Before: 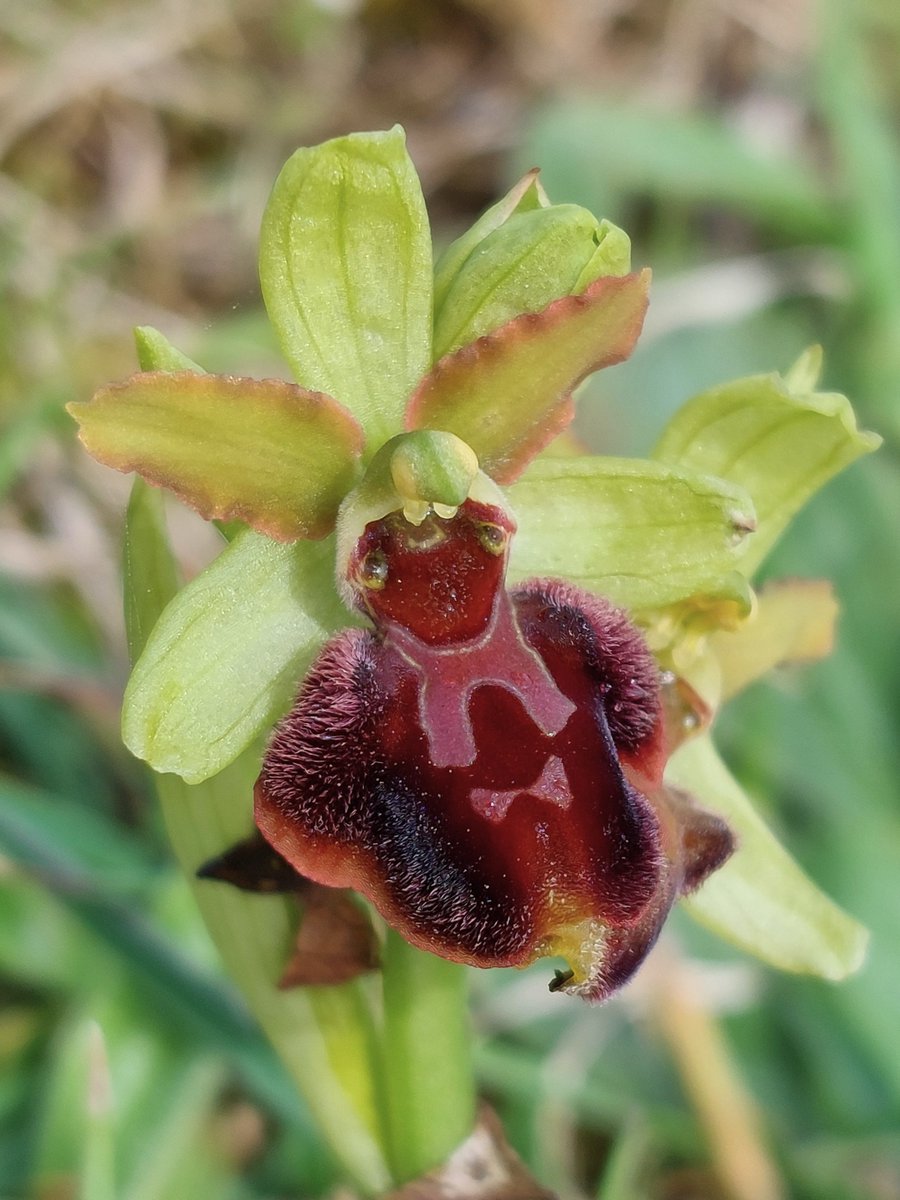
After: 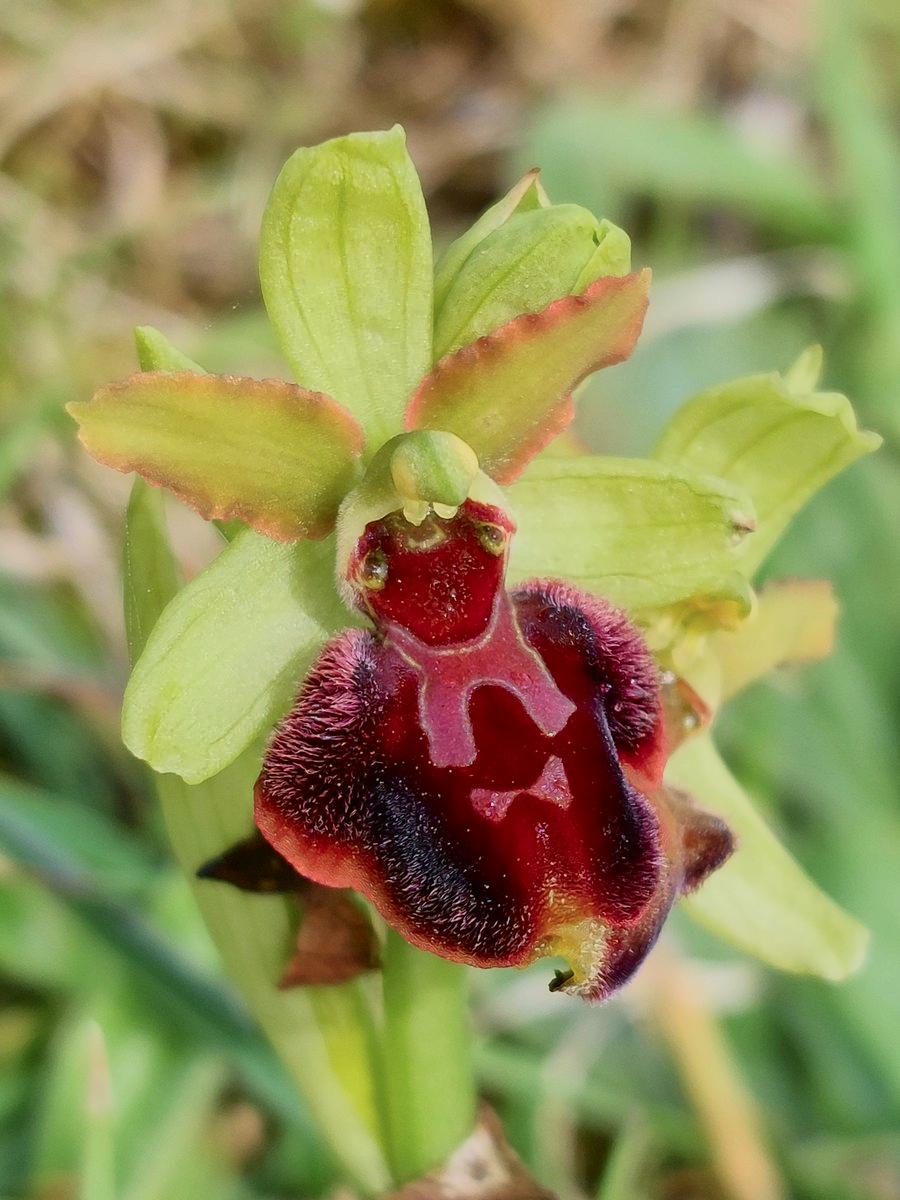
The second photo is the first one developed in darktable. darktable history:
tone curve: curves: ch0 [(0, 0) (0.091, 0.066) (0.184, 0.16) (0.491, 0.519) (0.748, 0.765) (1, 0.919)]; ch1 [(0, 0) (0.179, 0.173) (0.322, 0.32) (0.424, 0.424) (0.502, 0.5) (0.56, 0.575) (0.631, 0.675) (0.777, 0.806) (1, 1)]; ch2 [(0, 0) (0.434, 0.447) (0.497, 0.498) (0.539, 0.566) (0.676, 0.691) (1, 1)], color space Lab, independent channels, preserve colors none
